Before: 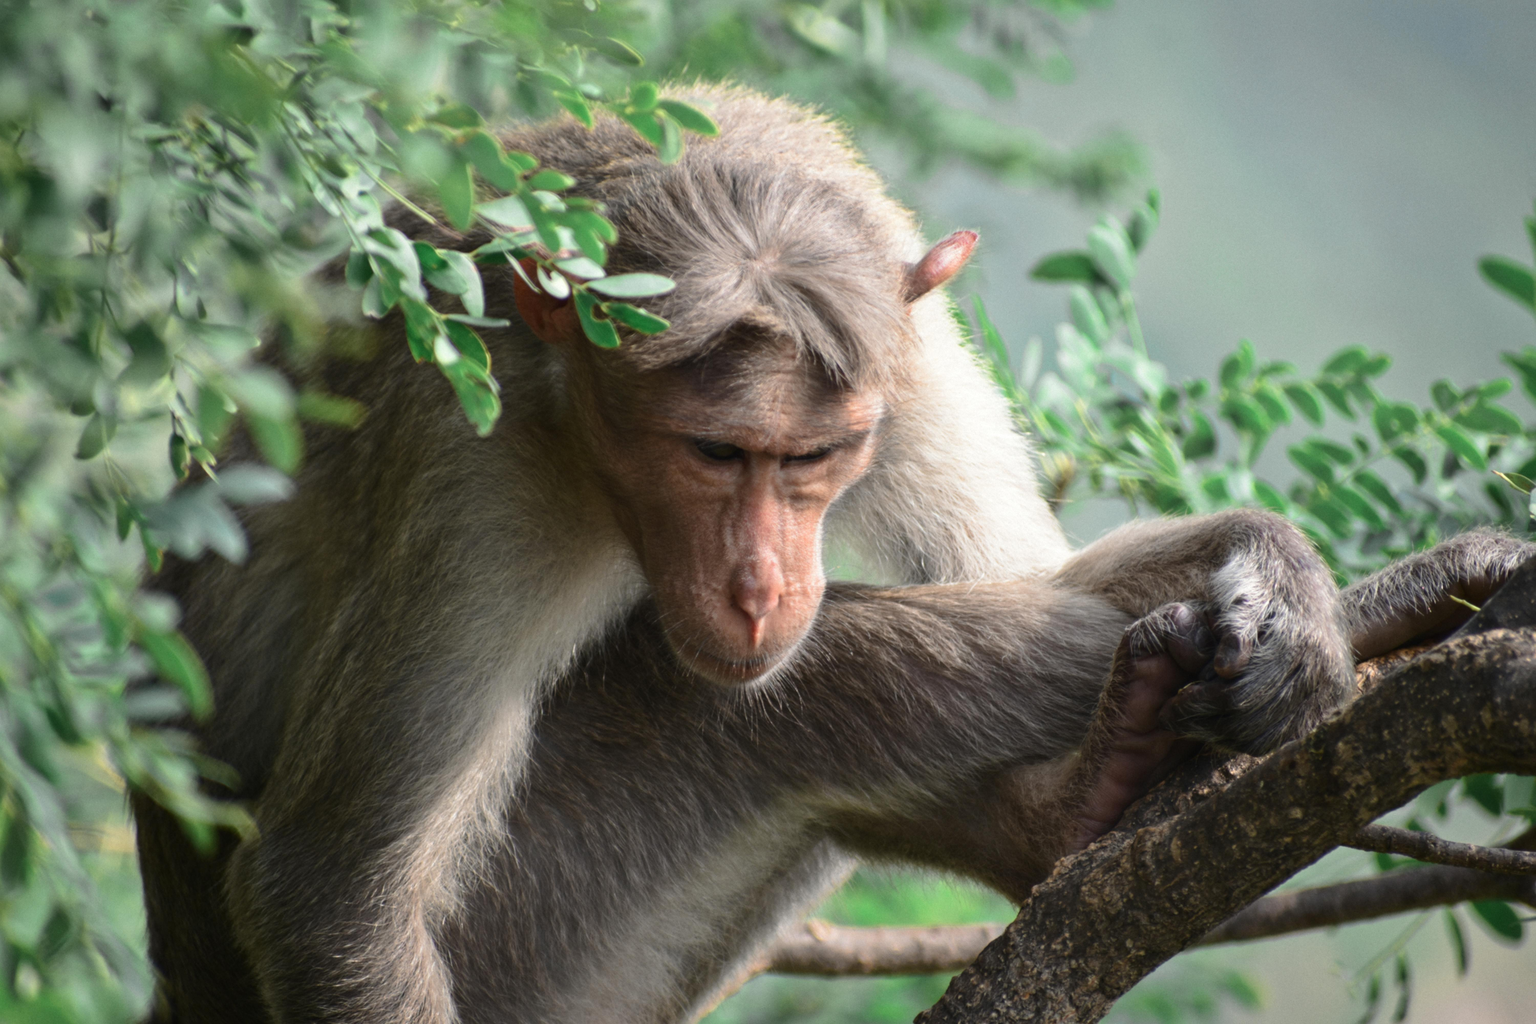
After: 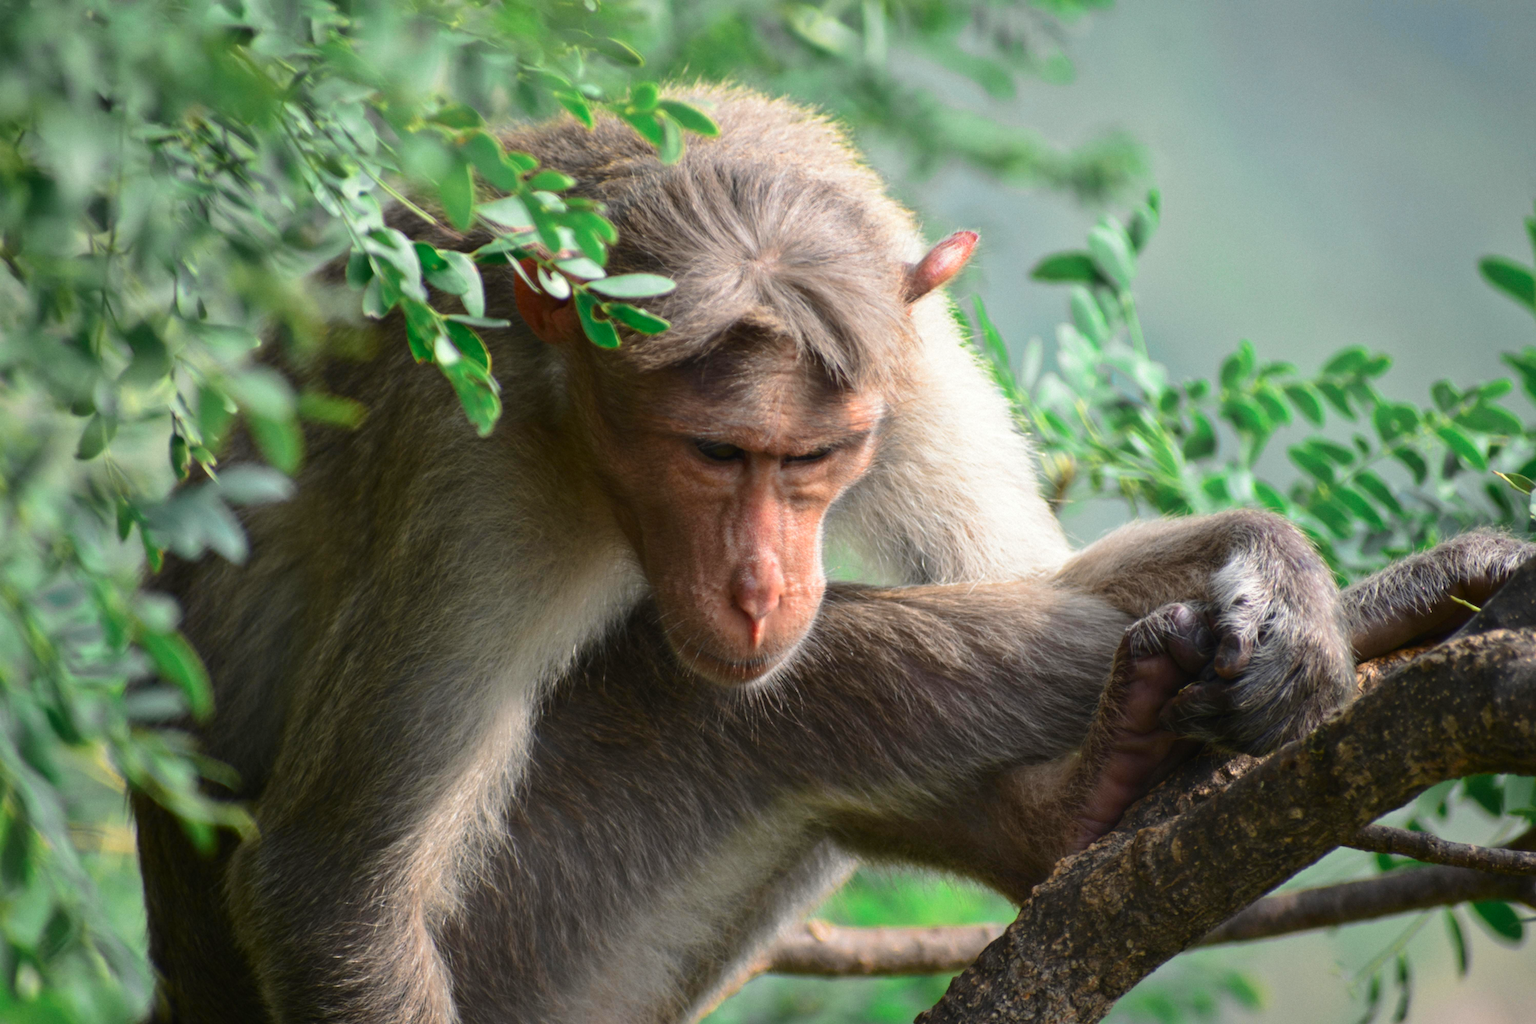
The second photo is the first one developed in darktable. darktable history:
color correction: highlights b* -0.04, saturation 1.32
